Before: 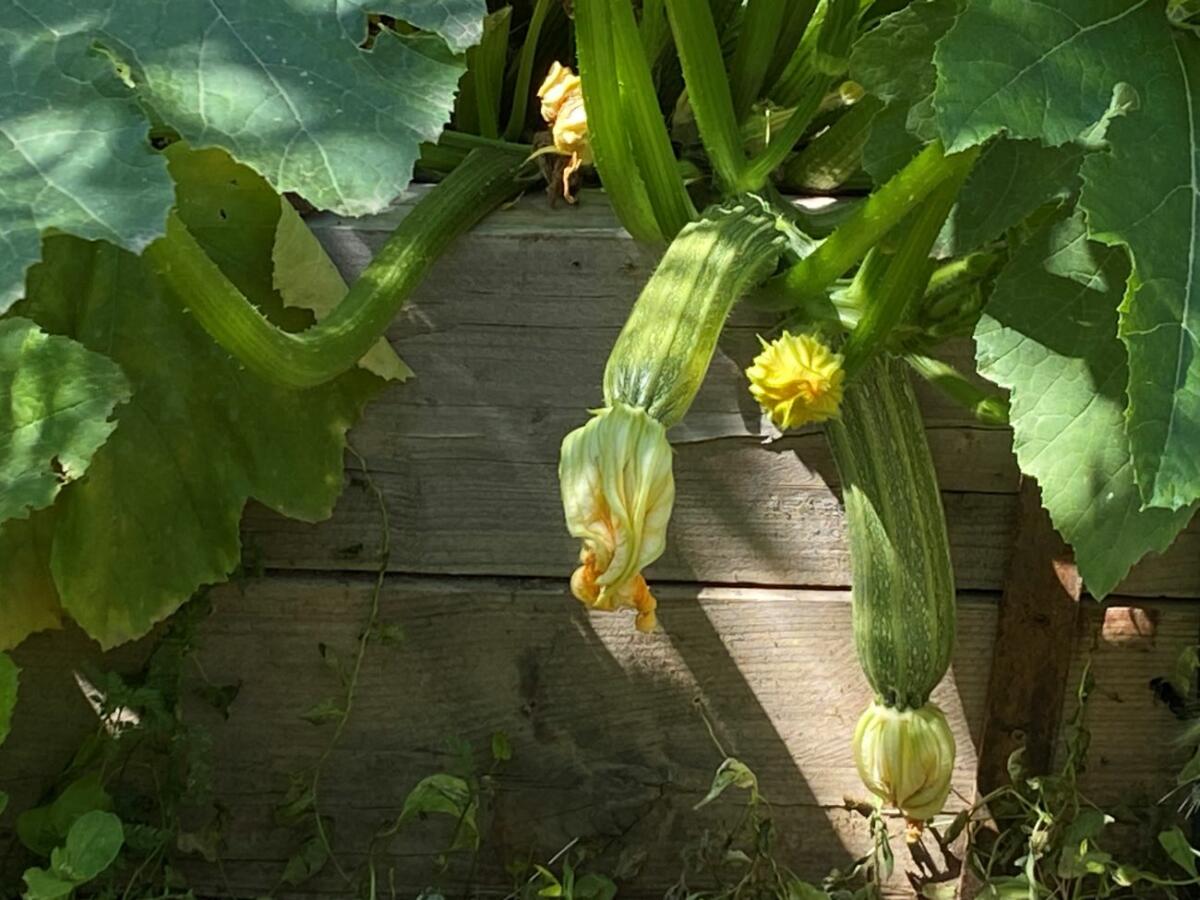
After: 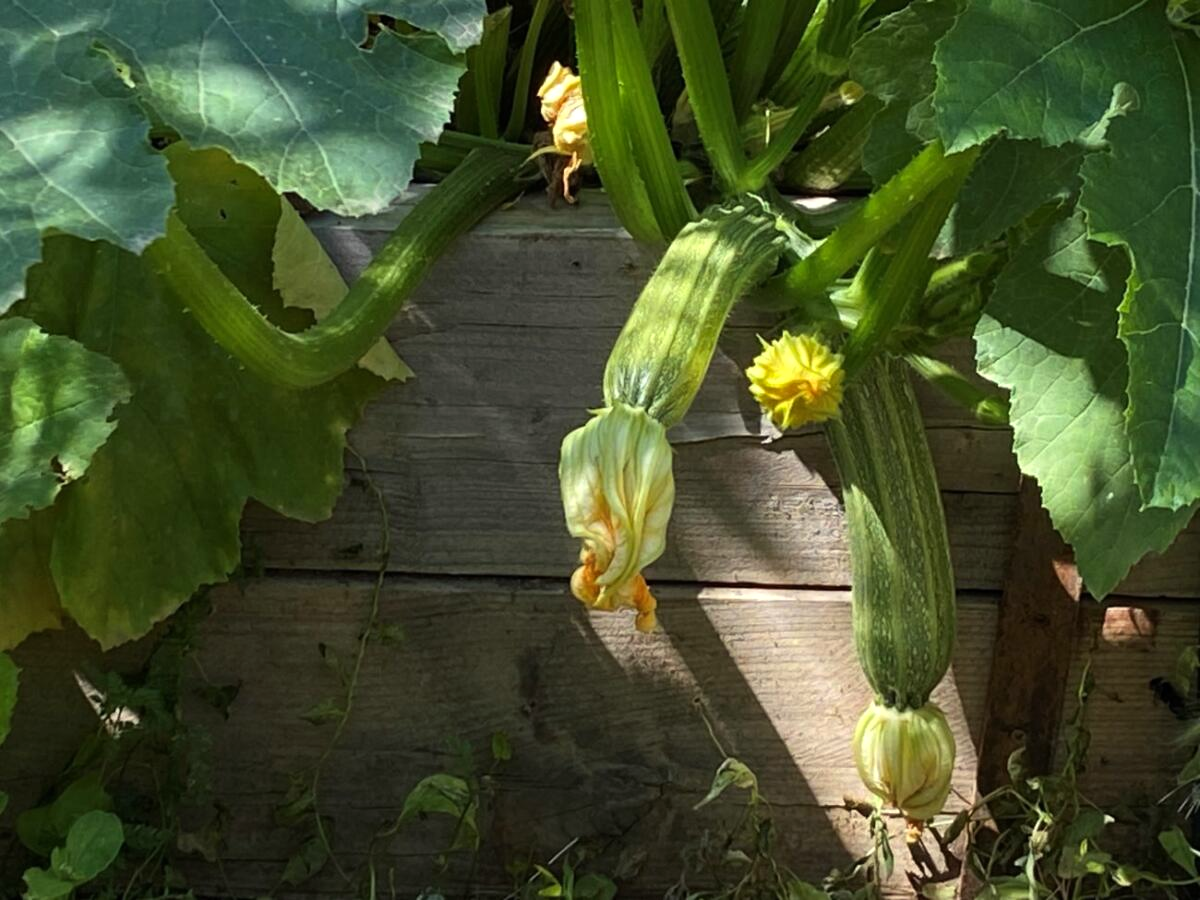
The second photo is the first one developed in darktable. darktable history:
color balance: gamma [0.9, 0.988, 0.975, 1.025], gain [1.05, 1, 1, 1]
tone equalizer: on, module defaults
